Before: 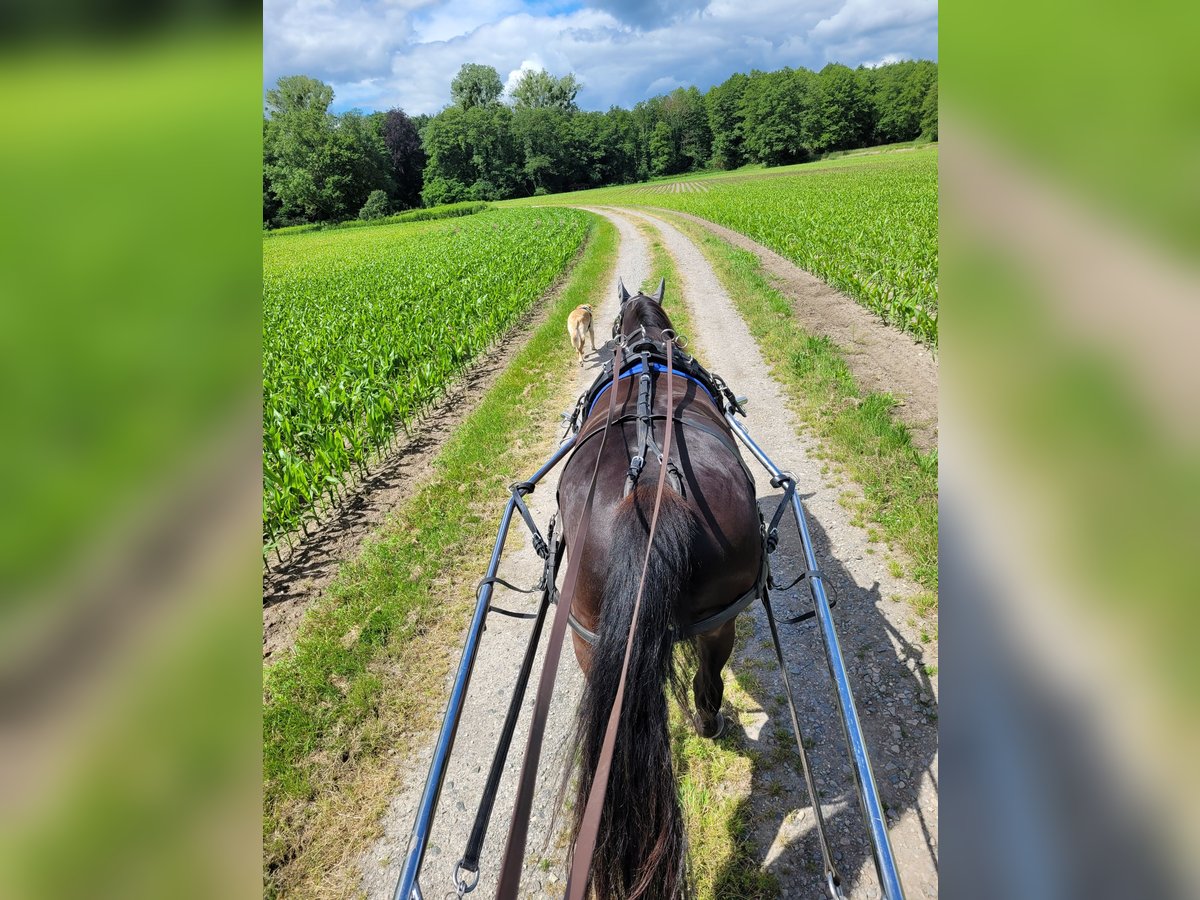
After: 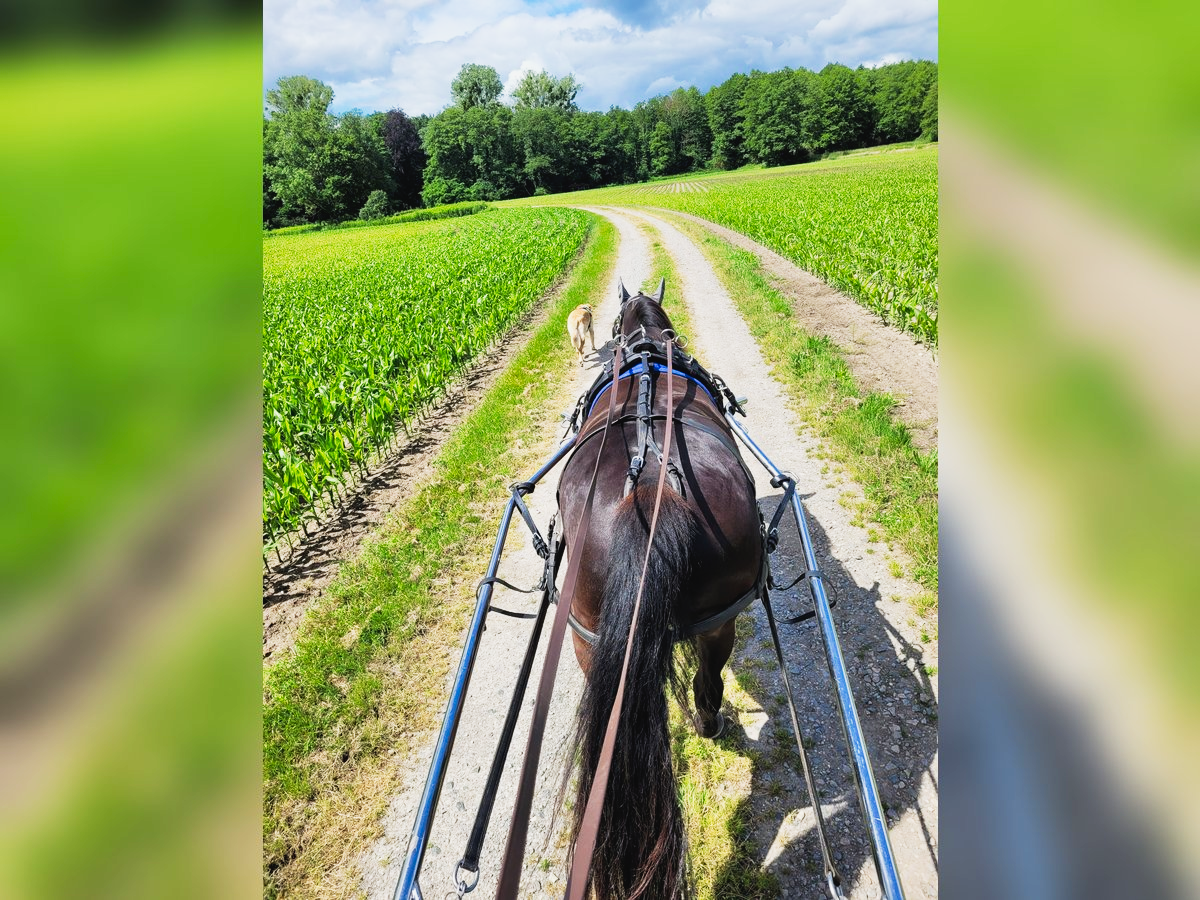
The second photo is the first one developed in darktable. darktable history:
tone curve: curves: ch0 [(0, 0.03) (0.037, 0.045) (0.123, 0.123) (0.19, 0.186) (0.277, 0.279) (0.474, 0.517) (0.584, 0.664) (0.678, 0.777) (0.875, 0.92) (1, 0.965)]; ch1 [(0, 0) (0.243, 0.245) (0.402, 0.41) (0.493, 0.487) (0.508, 0.503) (0.531, 0.532) (0.551, 0.556) (0.637, 0.671) (0.694, 0.732) (1, 1)]; ch2 [(0, 0) (0.249, 0.216) (0.356, 0.329) (0.424, 0.442) (0.476, 0.477) (0.498, 0.503) (0.517, 0.524) (0.532, 0.547) (0.562, 0.576) (0.614, 0.644) (0.706, 0.748) (0.808, 0.809) (0.991, 0.968)], preserve colors none
